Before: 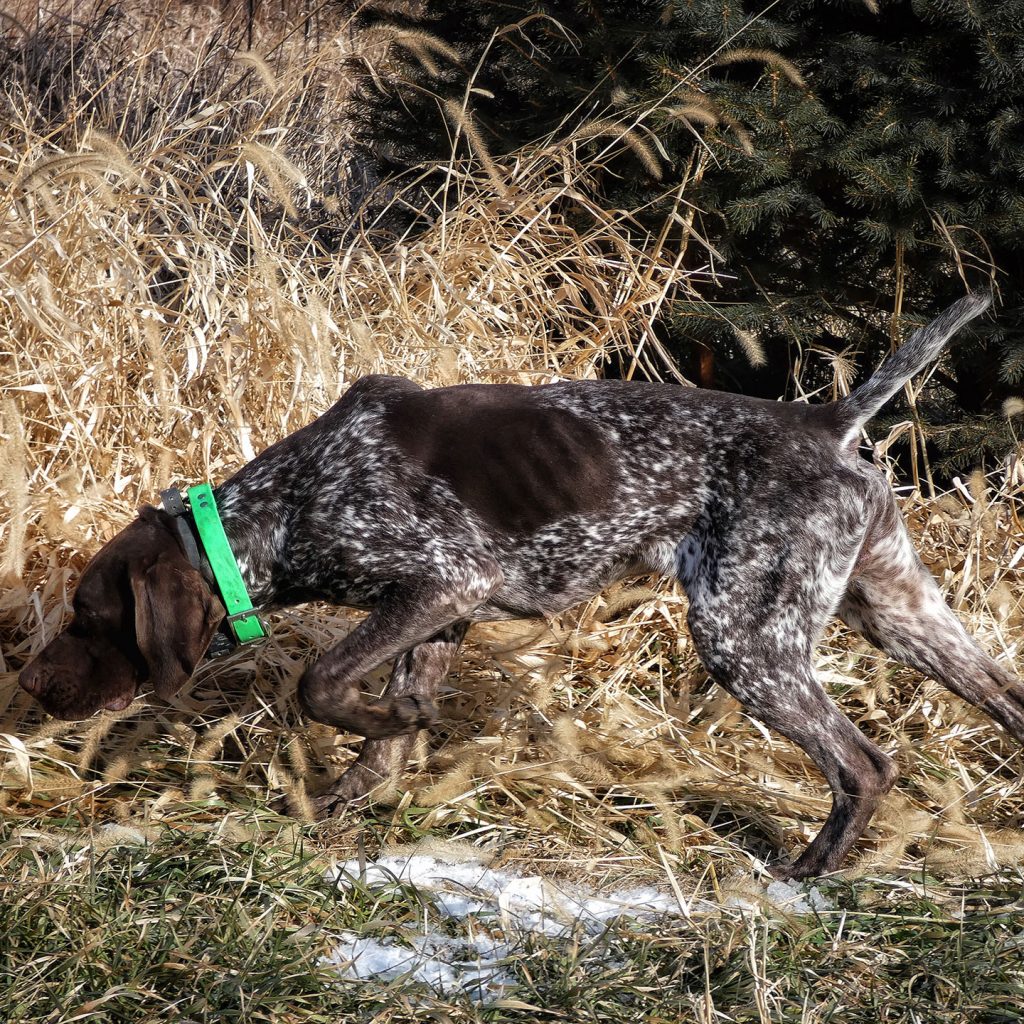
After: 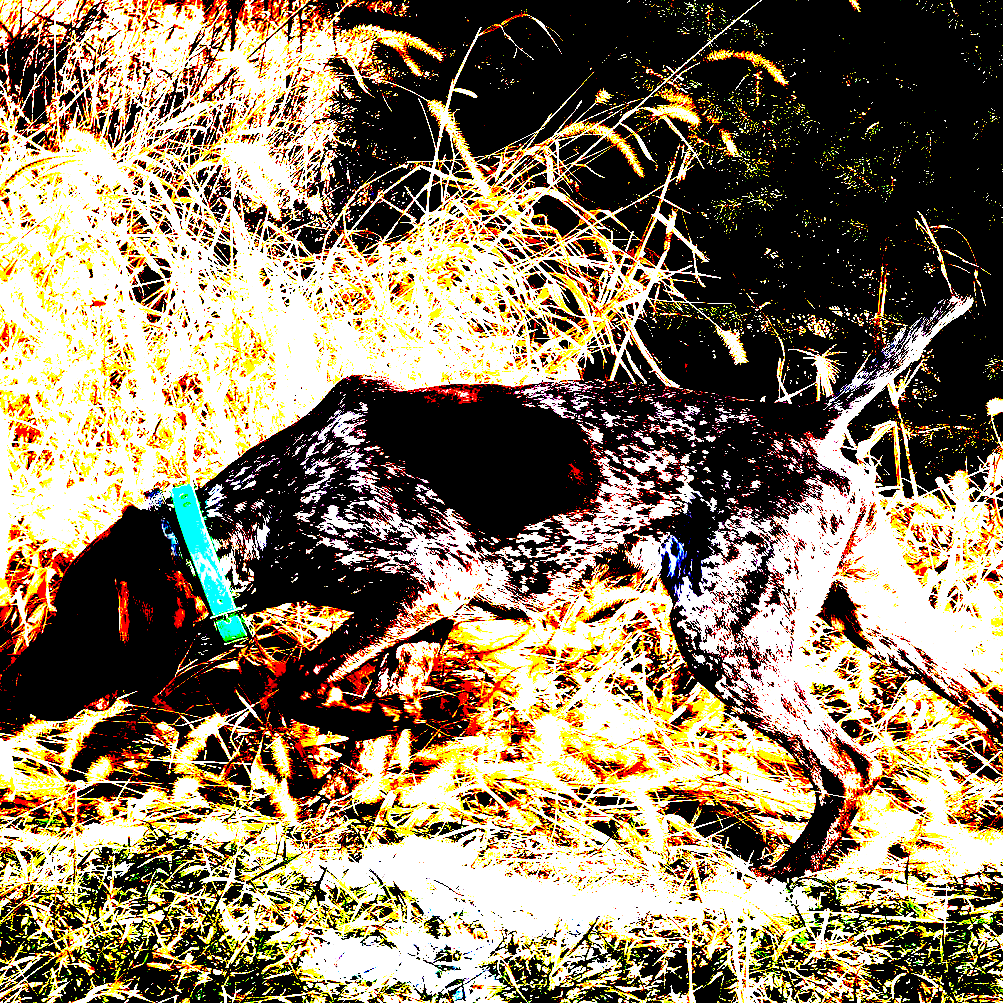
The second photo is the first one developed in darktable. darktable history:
crop: left 1.743%, right 0.268%, bottom 2.011%
exposure: black level correction 0.1, exposure 3 EV, compensate highlight preservation false
